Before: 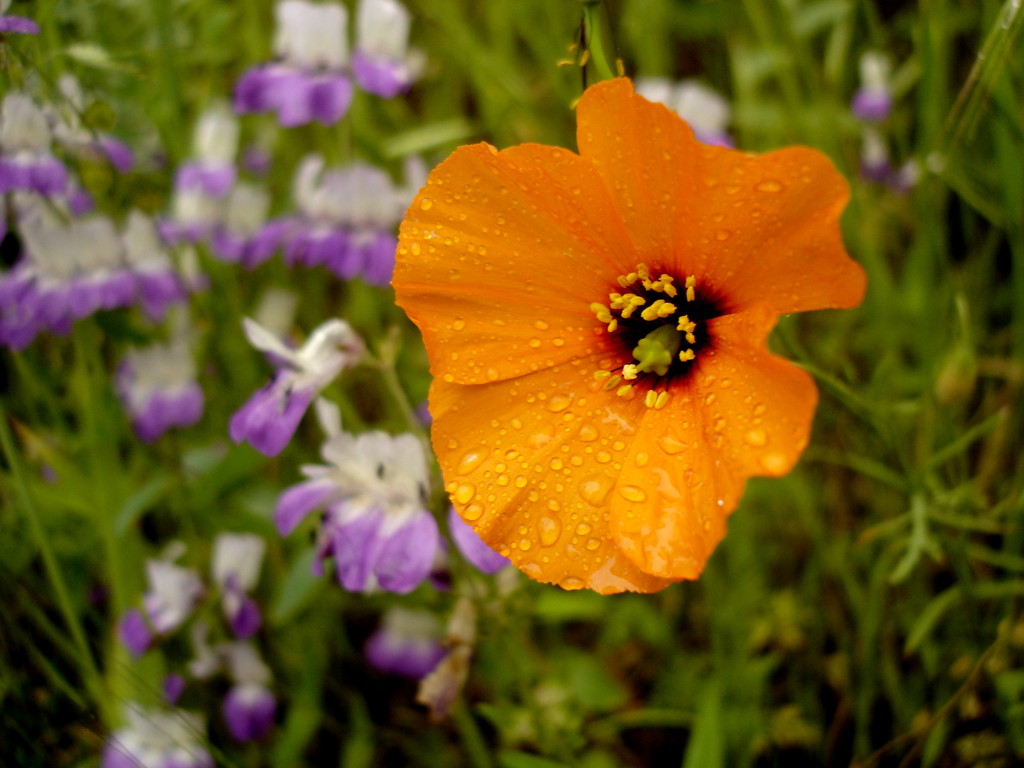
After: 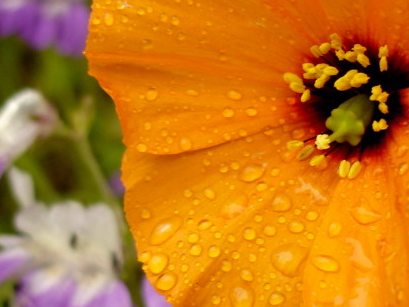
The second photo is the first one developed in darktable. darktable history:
crop: left 30%, top 30%, right 30%, bottom 30%
rgb levels: preserve colors max RGB
shadows and highlights: shadows 4.1, highlights -17.6, soften with gaussian
